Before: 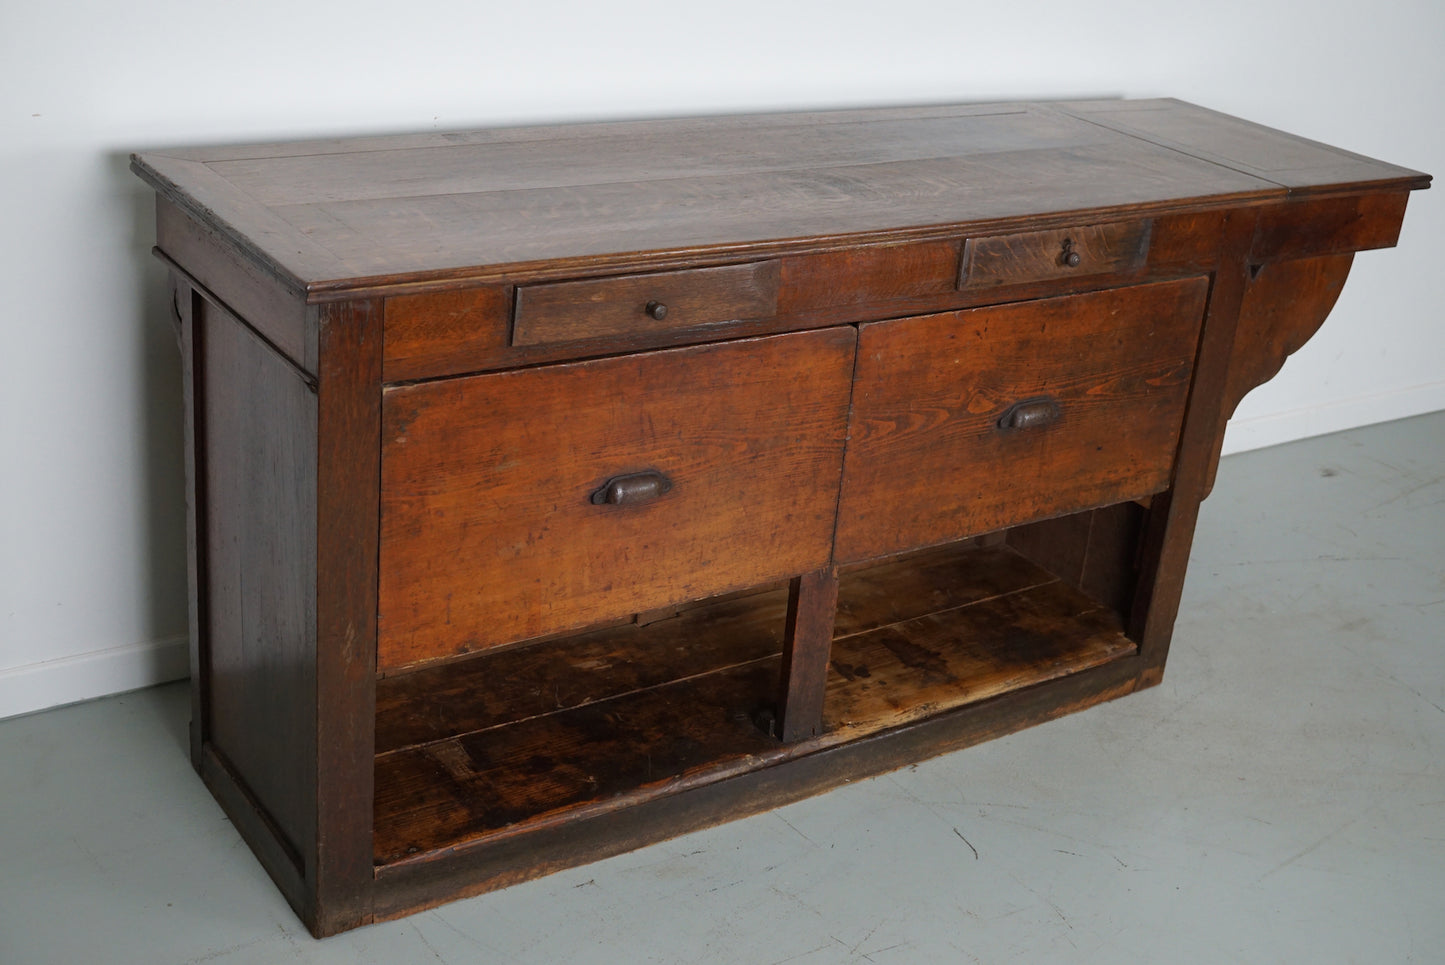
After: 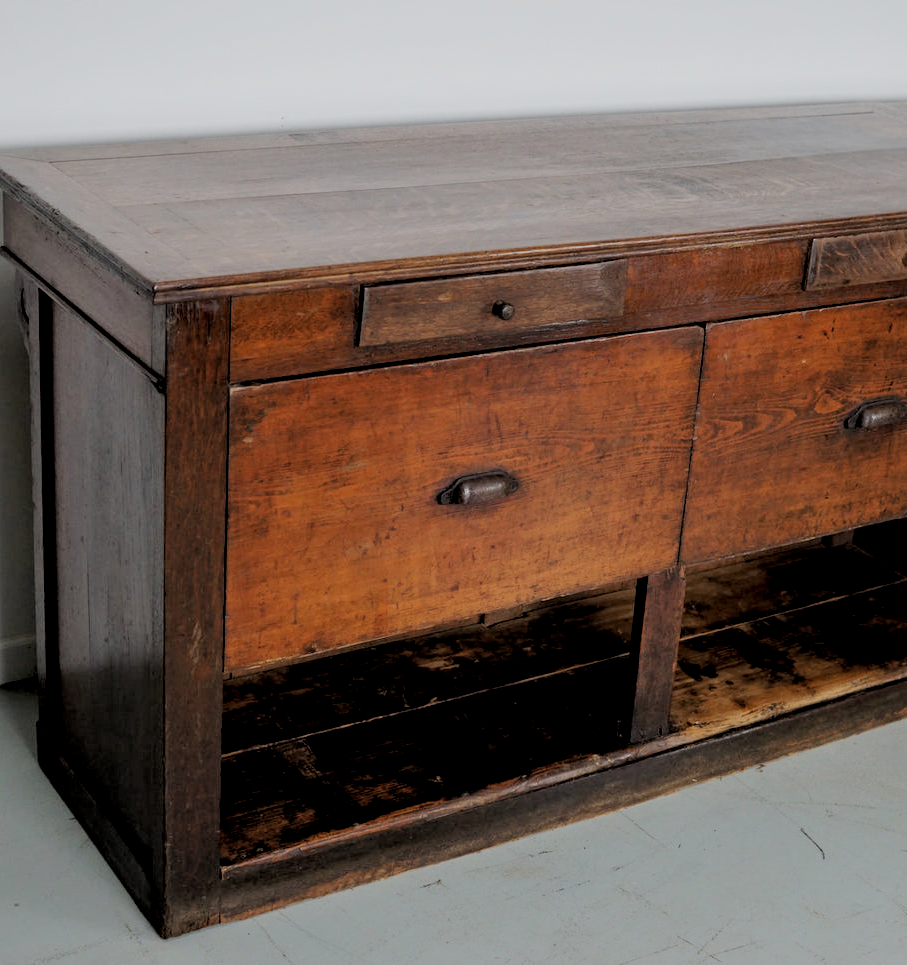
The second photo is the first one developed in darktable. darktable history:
local contrast: on, module defaults
crop: left 10.644%, right 26.528%
rgb levels: levels [[0.013, 0.434, 0.89], [0, 0.5, 1], [0, 0.5, 1]]
filmic rgb: black relative exposure -7.65 EV, white relative exposure 4.56 EV, hardness 3.61
